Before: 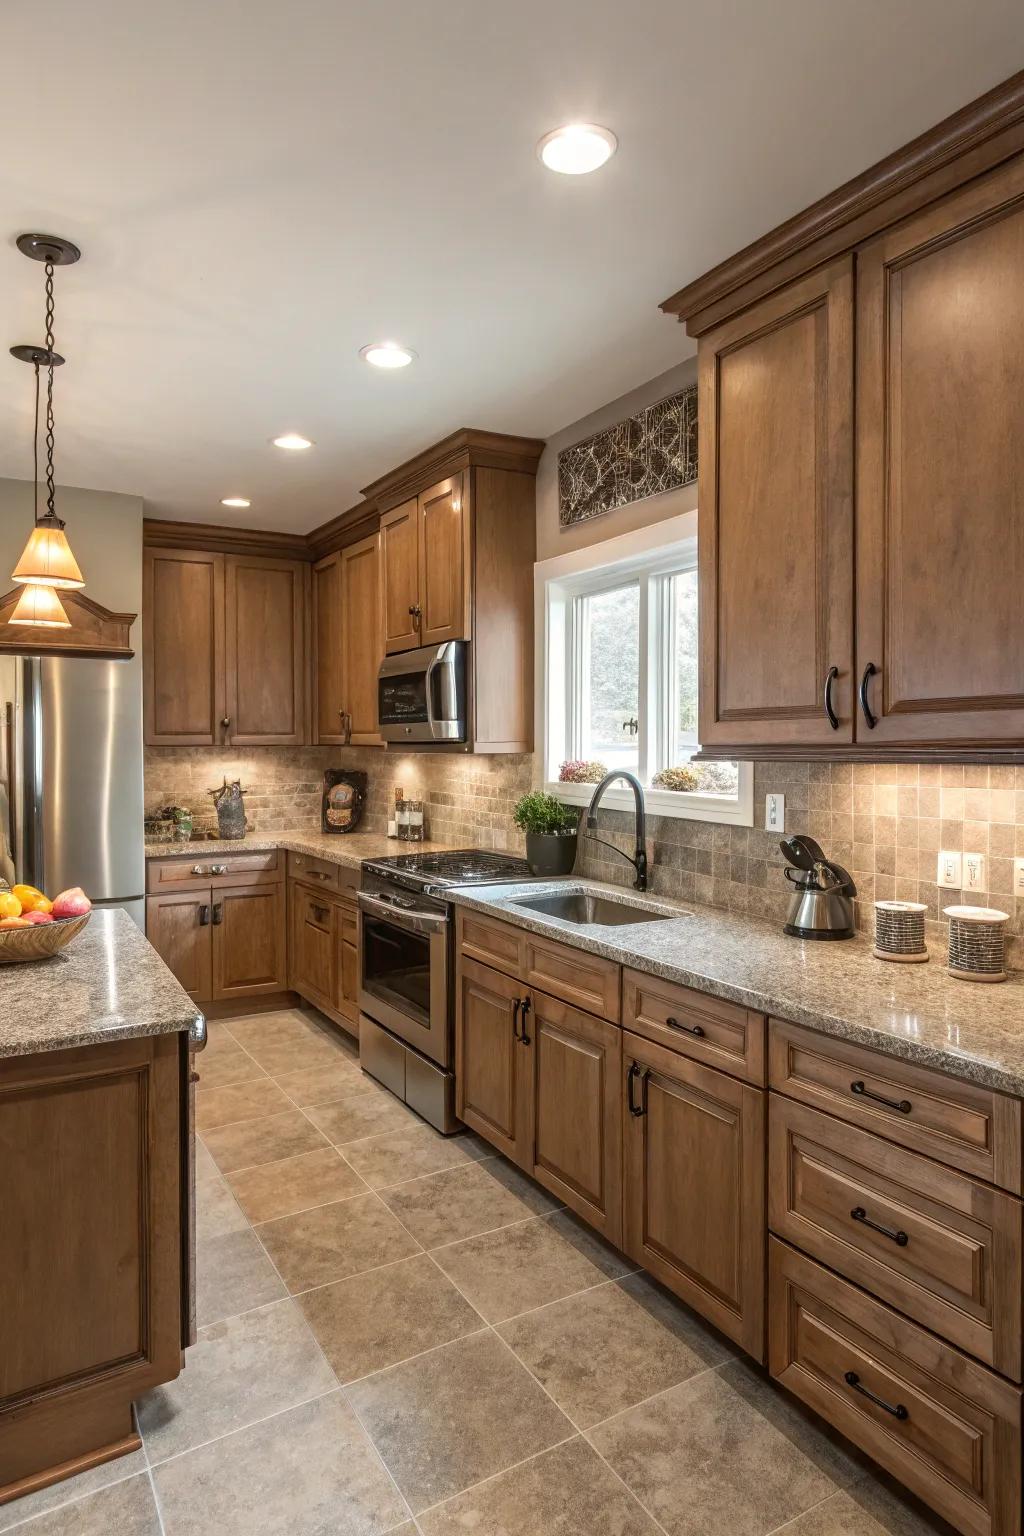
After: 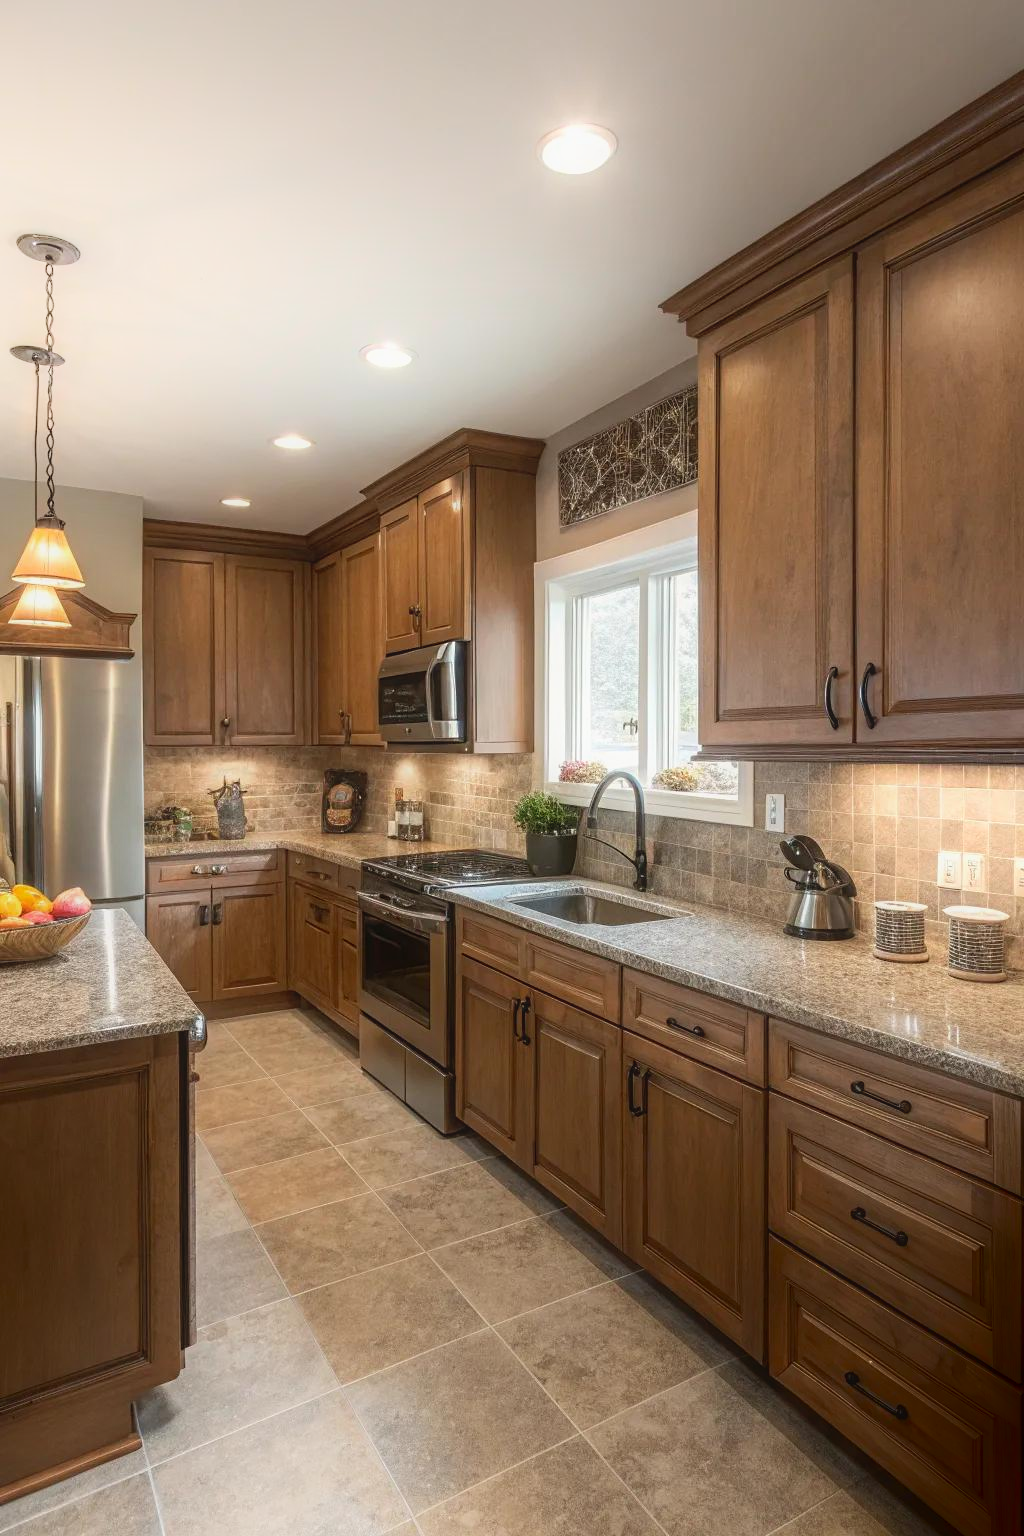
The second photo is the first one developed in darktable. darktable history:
sharpen: radius 5.28, amount 0.317, threshold 26.184
shadows and highlights: shadows -89.19, highlights 89.94, soften with gaussian
contrast equalizer: octaves 7, y [[0.5, 0.486, 0.447, 0.446, 0.489, 0.5], [0.5 ×6], [0.5 ×6], [0 ×6], [0 ×6]]
